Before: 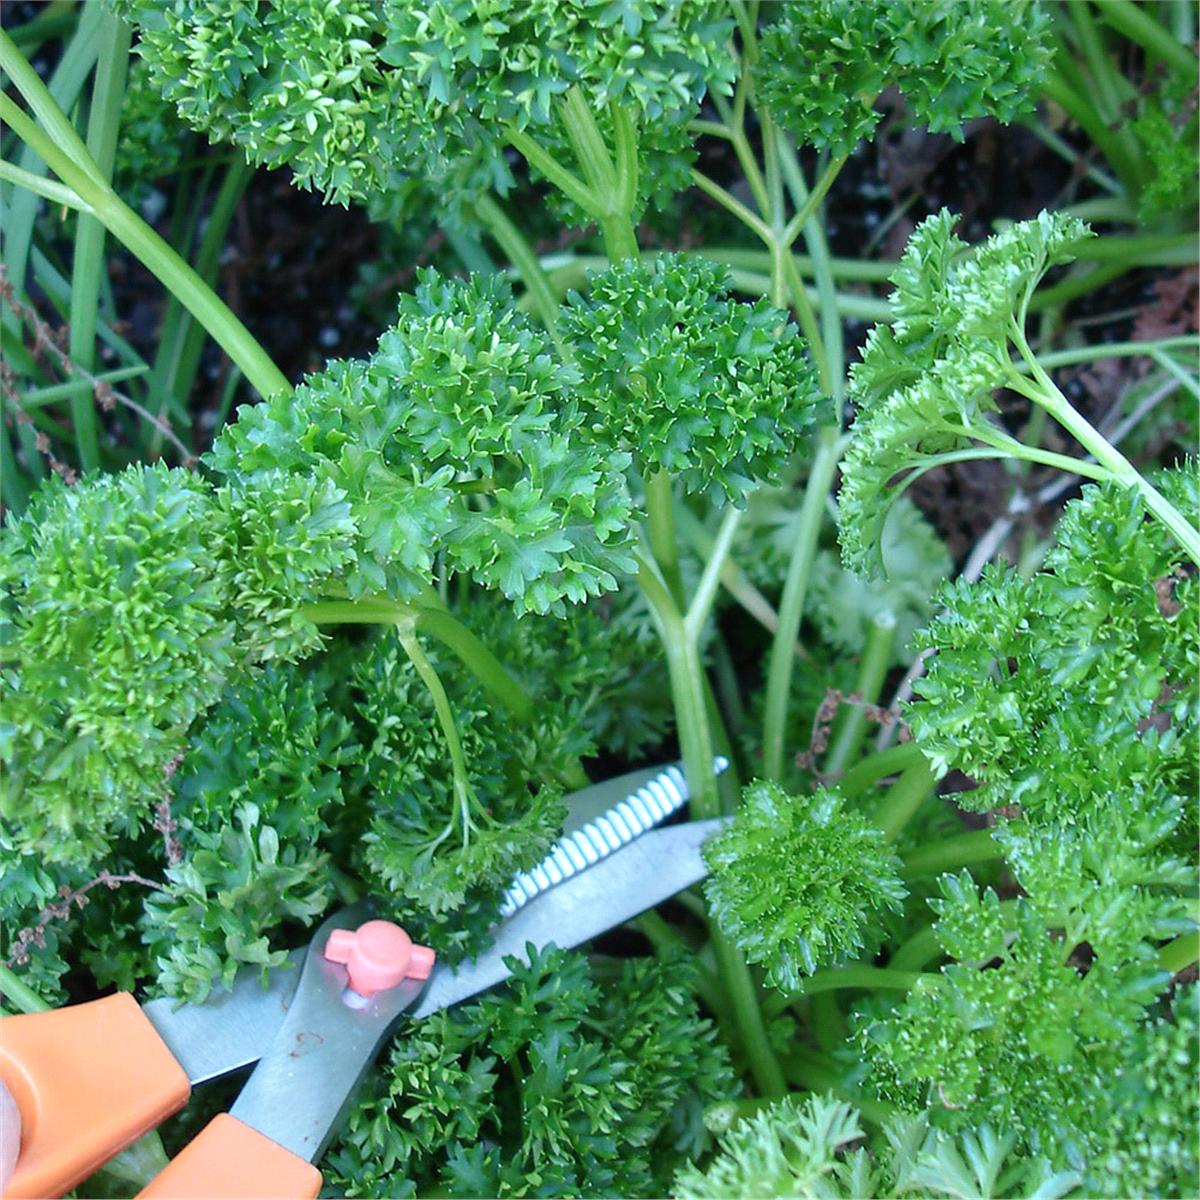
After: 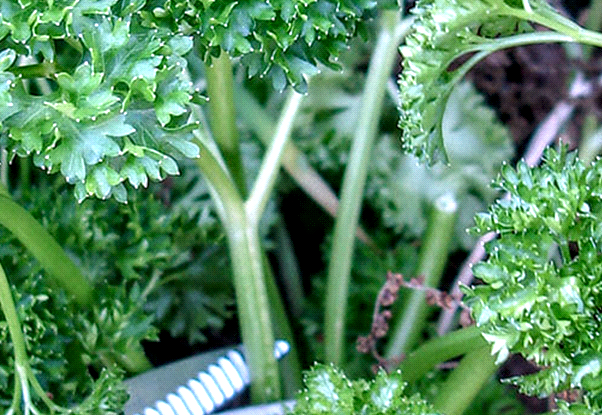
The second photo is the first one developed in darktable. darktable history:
crop: left 36.607%, top 34.735%, right 13.146%, bottom 30.611%
local contrast: highlights 0%, shadows 0%, detail 182%
white balance: red 1.188, blue 1.11
